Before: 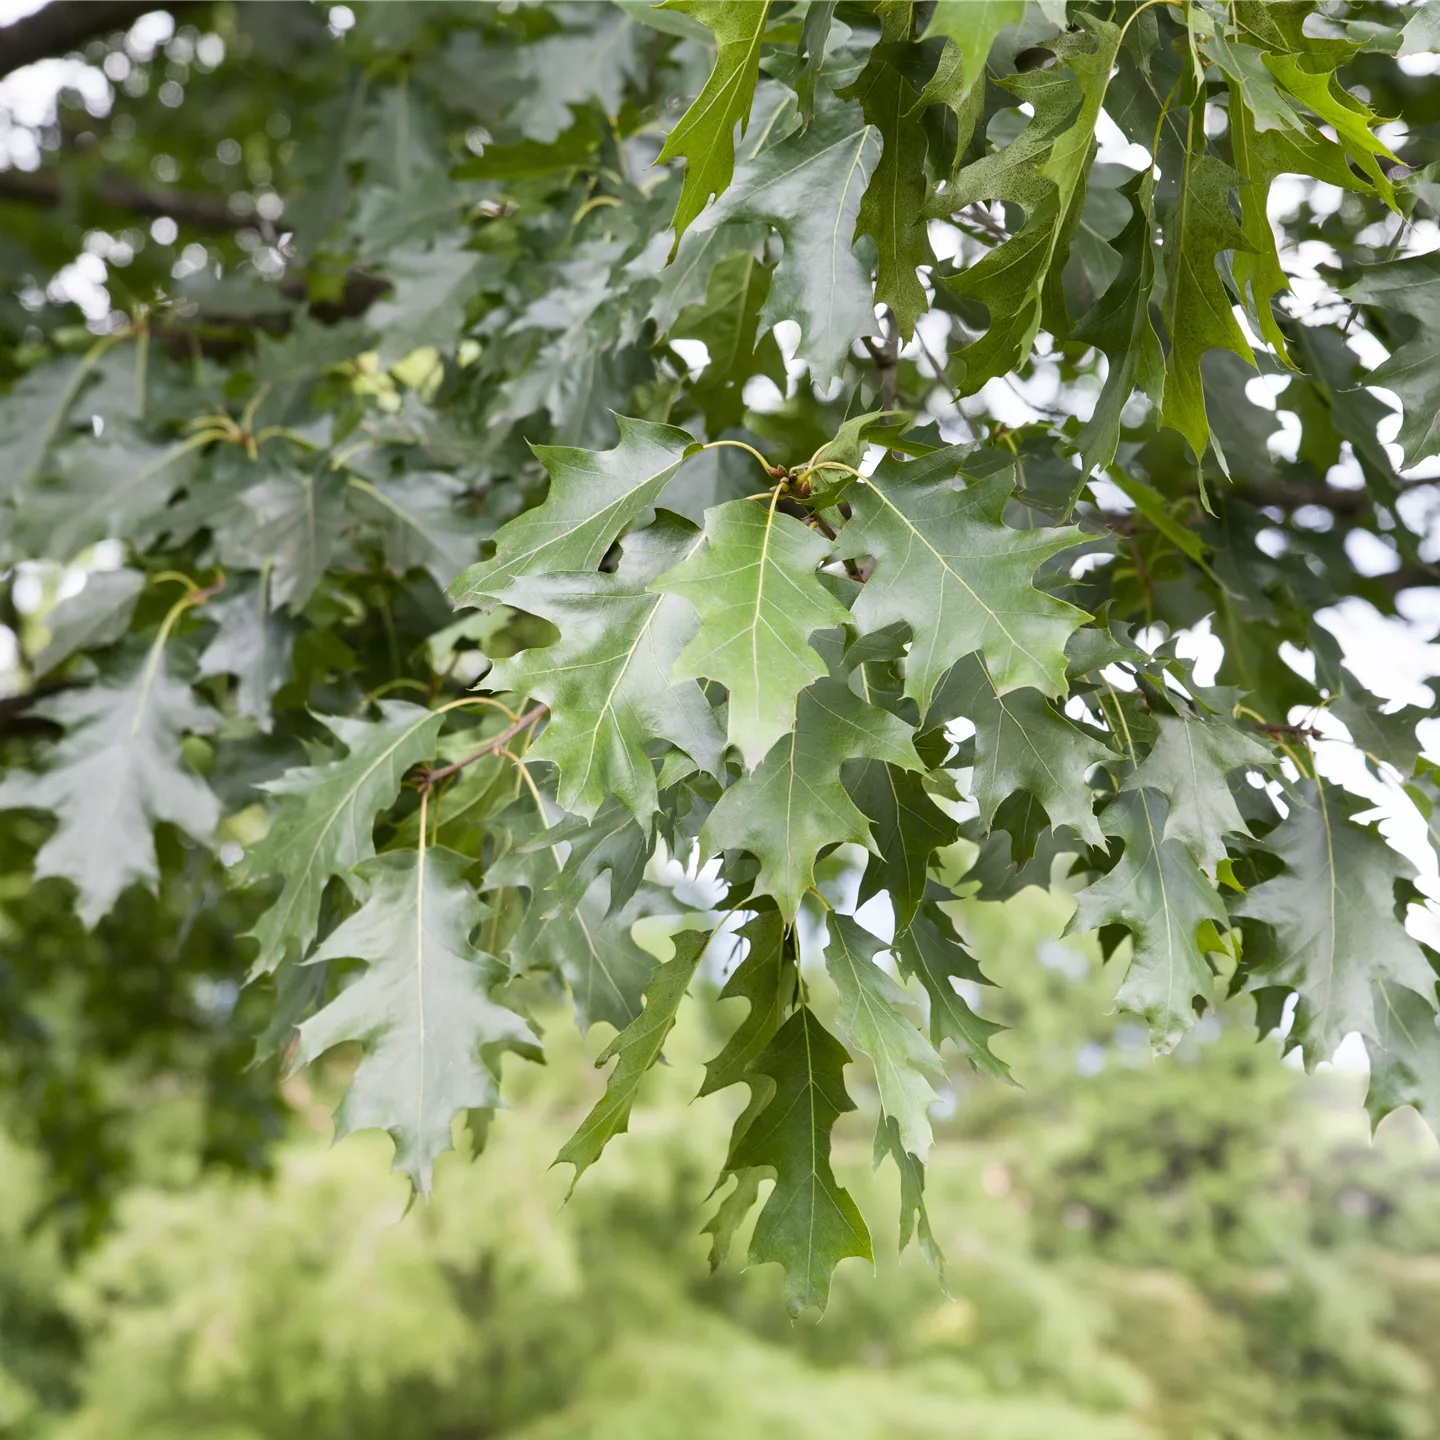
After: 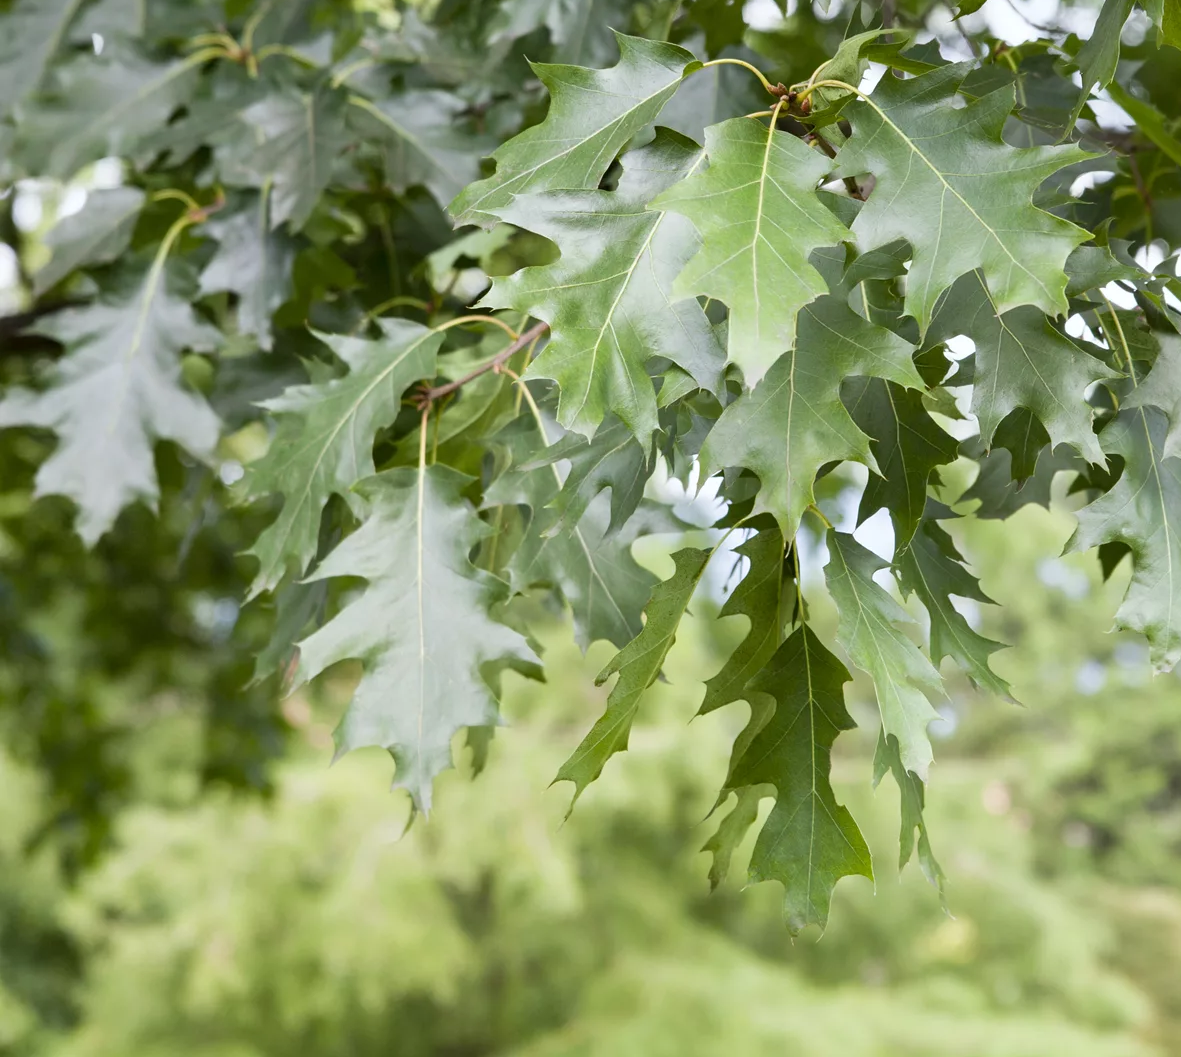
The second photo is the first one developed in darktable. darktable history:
crop: top 26.531%, right 17.959%
white balance: red 0.986, blue 1.01
